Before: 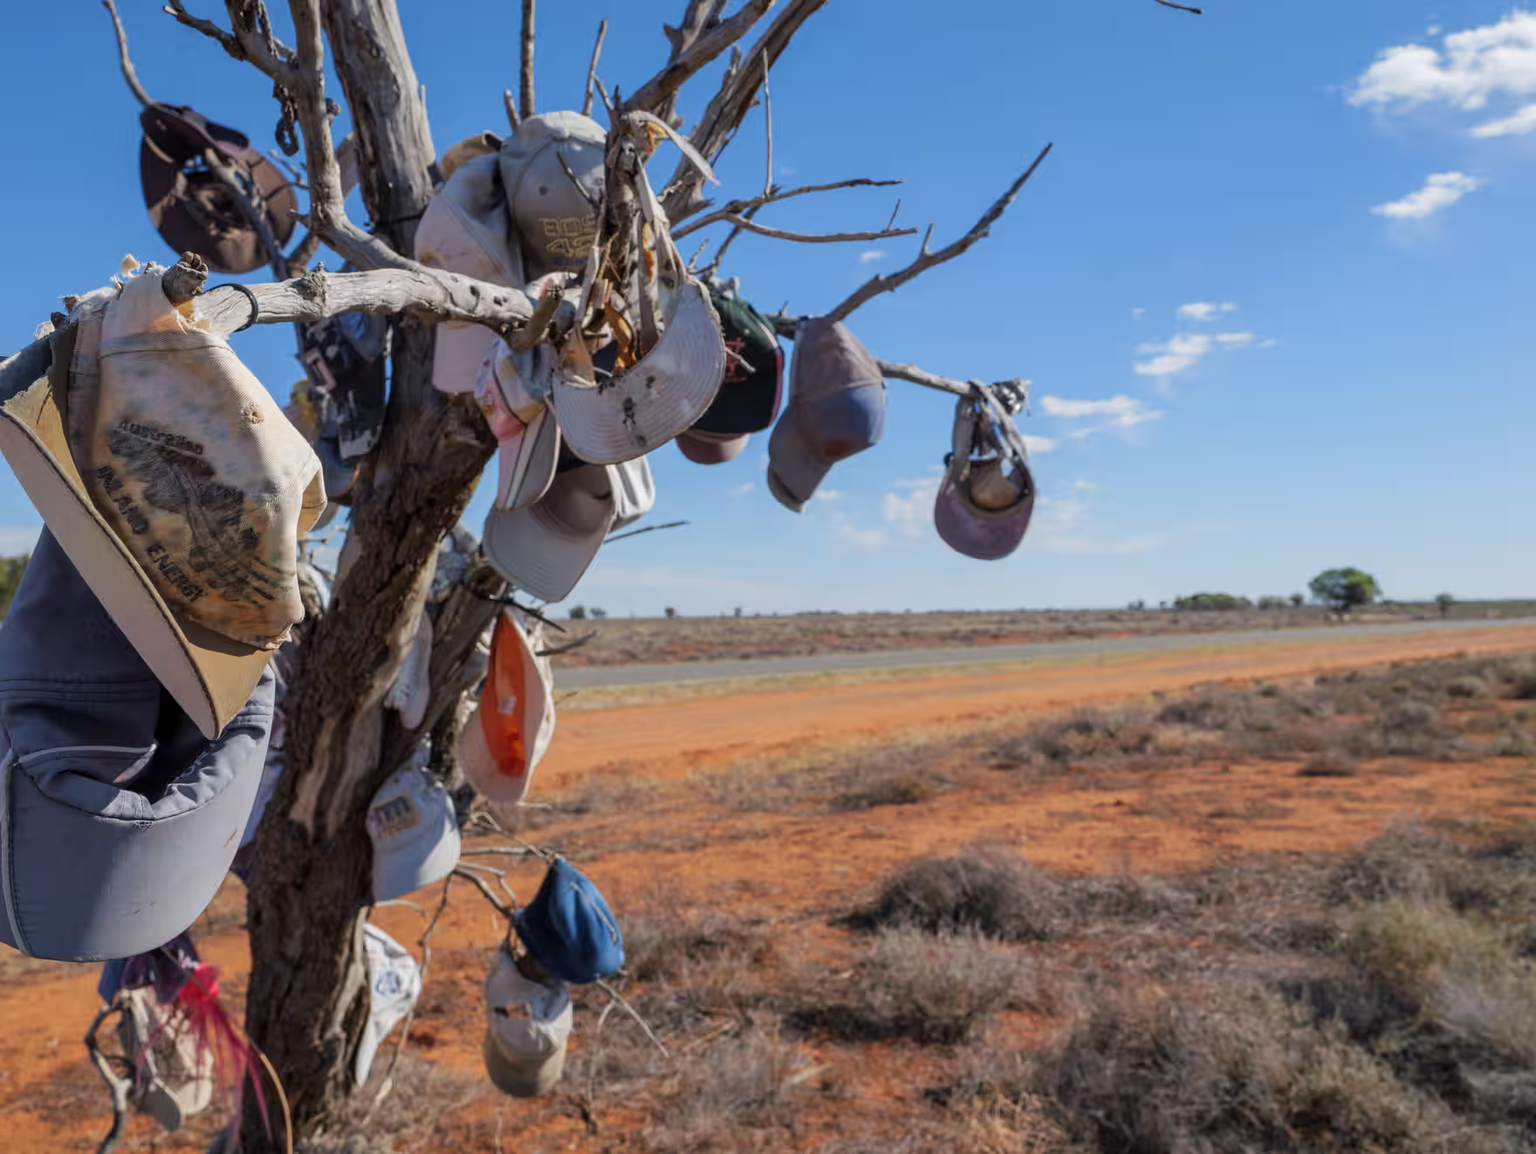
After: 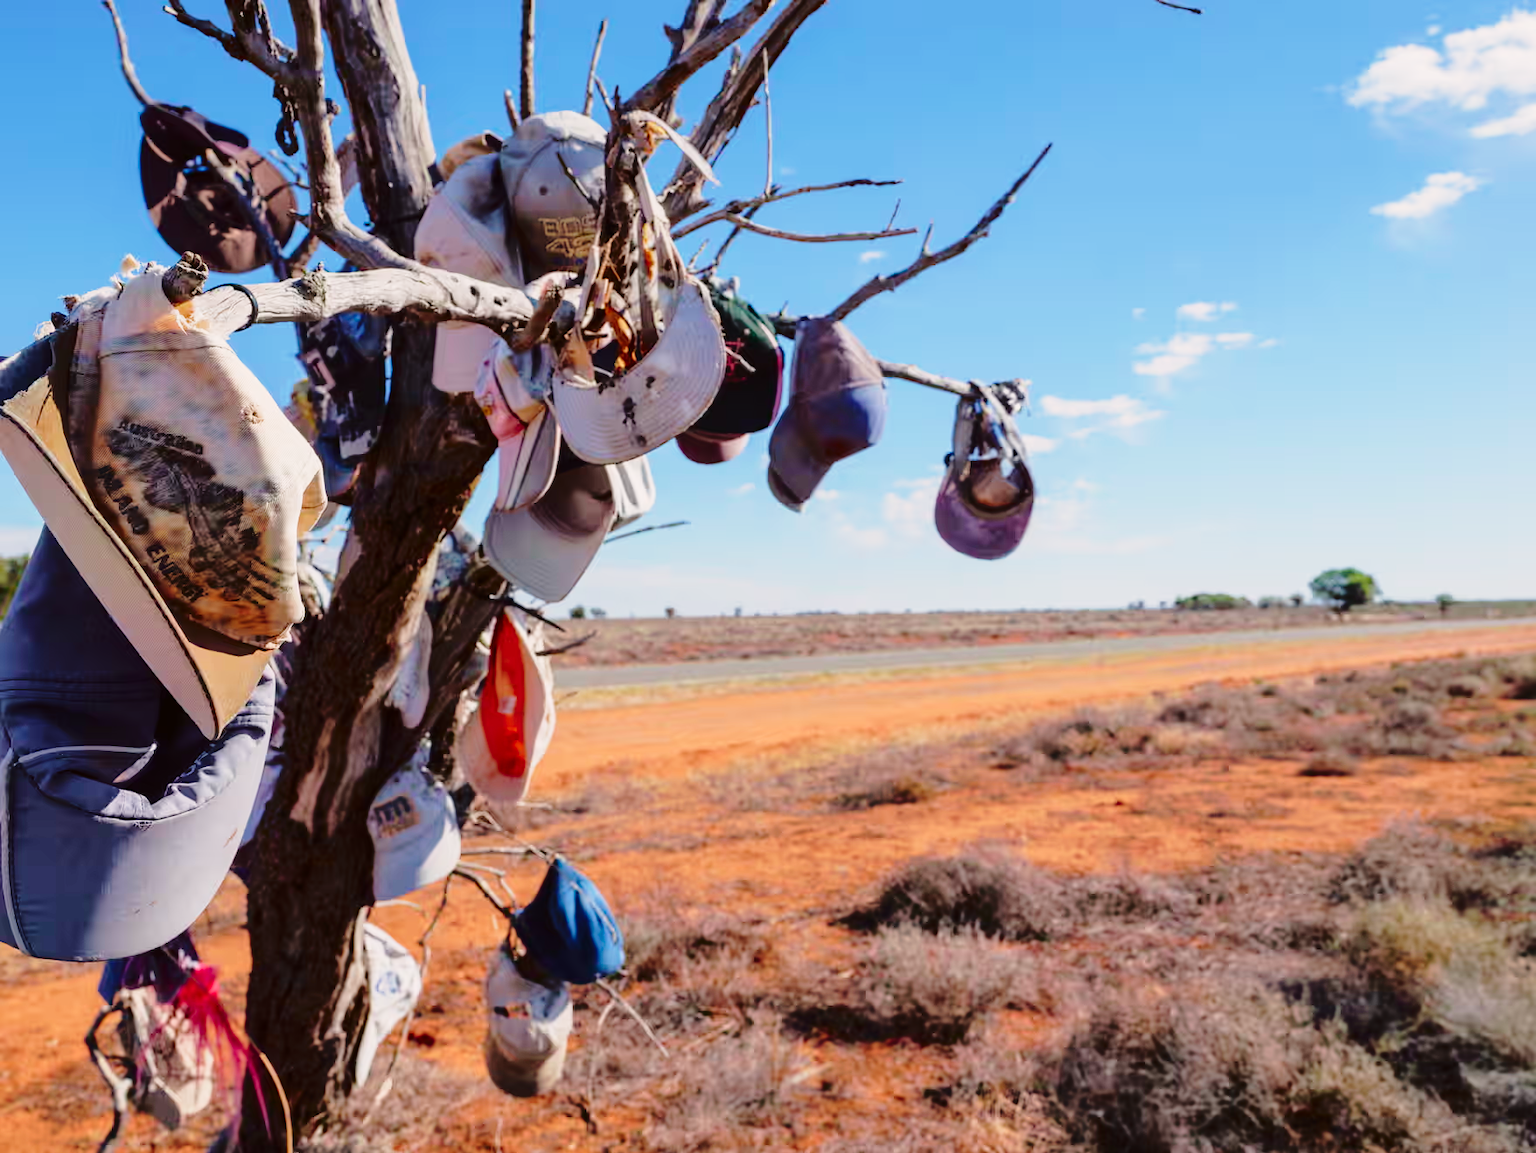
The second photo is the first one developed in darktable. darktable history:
tone curve: curves: ch0 [(0, 0.013) (0.175, 0.11) (0.337, 0.304) (0.498, 0.485) (0.78, 0.742) (0.993, 0.954)]; ch1 [(0, 0) (0.294, 0.184) (0.359, 0.34) (0.362, 0.35) (0.43, 0.41) (0.469, 0.463) (0.495, 0.502) (0.54, 0.563) (0.612, 0.641) (1, 1)]; ch2 [(0, 0) (0.44, 0.437) (0.495, 0.502) (0.524, 0.534) (0.557, 0.56) (0.634, 0.654) (0.728, 0.722) (1, 1)], color space Lab, independent channels, preserve colors none
base curve: curves: ch0 [(0, 0) (0.036, 0.037) (0.121, 0.228) (0.46, 0.76) (0.859, 0.983) (1, 1)], preserve colors none
